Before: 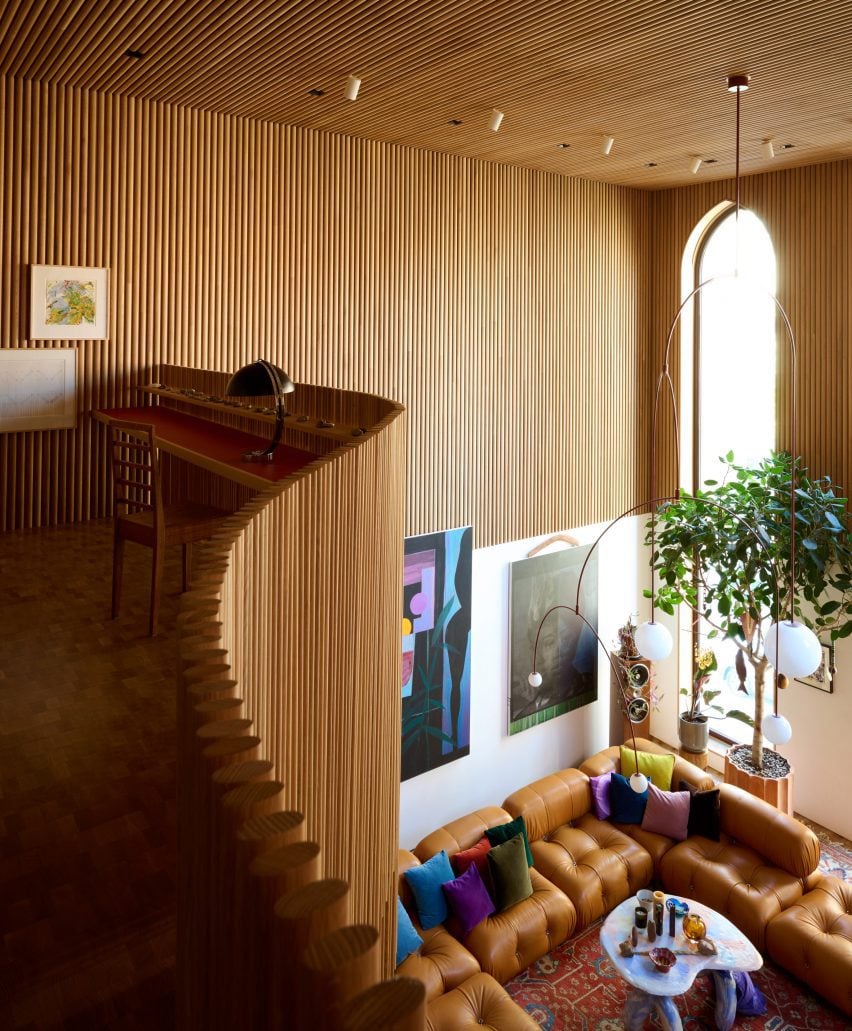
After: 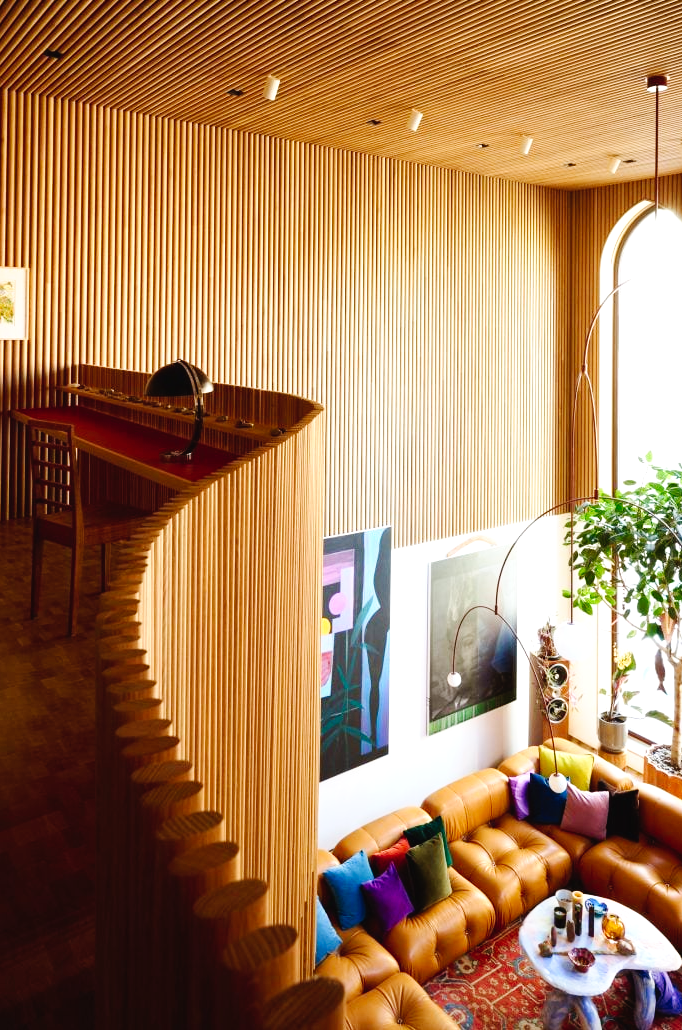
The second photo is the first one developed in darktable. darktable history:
exposure: exposure 0.474 EV, compensate exposure bias true, compensate highlight preservation false
crop and rotate: left 9.605%, right 10.251%
tone curve: curves: ch0 [(0, 0.023) (0.087, 0.065) (0.184, 0.168) (0.45, 0.54) (0.57, 0.683) (0.722, 0.825) (0.877, 0.948) (1, 1)]; ch1 [(0, 0) (0.388, 0.369) (0.44, 0.44) (0.489, 0.481) (0.534, 0.528) (0.657, 0.655) (1, 1)]; ch2 [(0, 0) (0.353, 0.317) (0.408, 0.427) (0.472, 0.46) (0.5, 0.488) (0.537, 0.518) (0.576, 0.592) (0.625, 0.631) (1, 1)], preserve colors none
